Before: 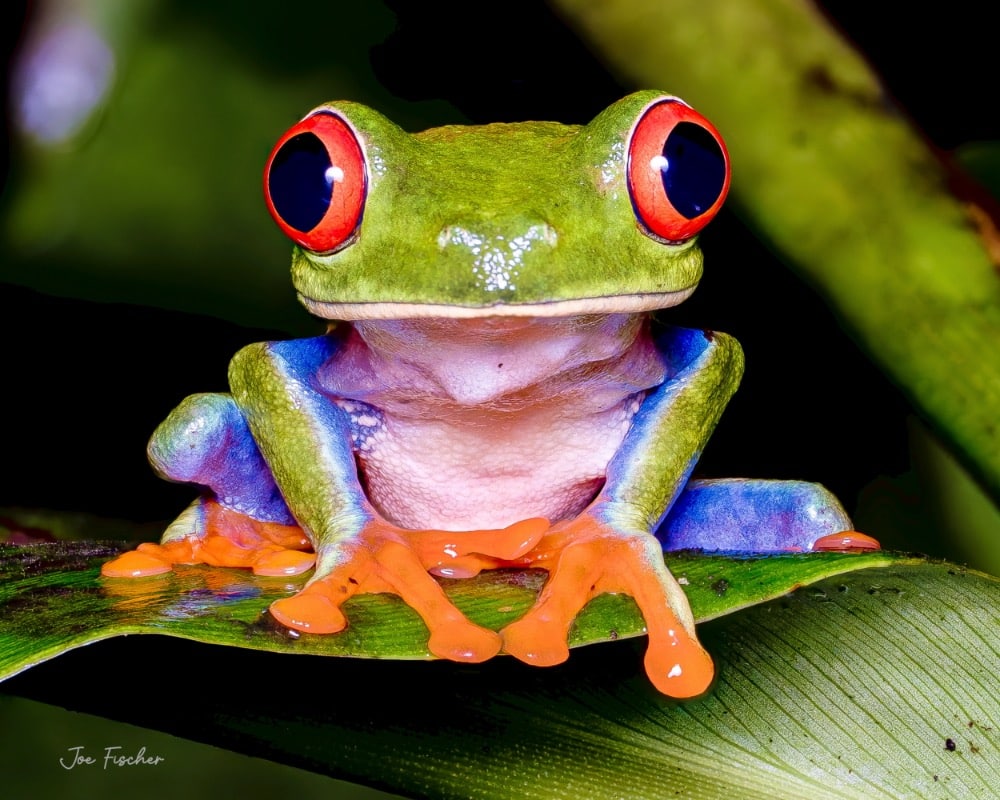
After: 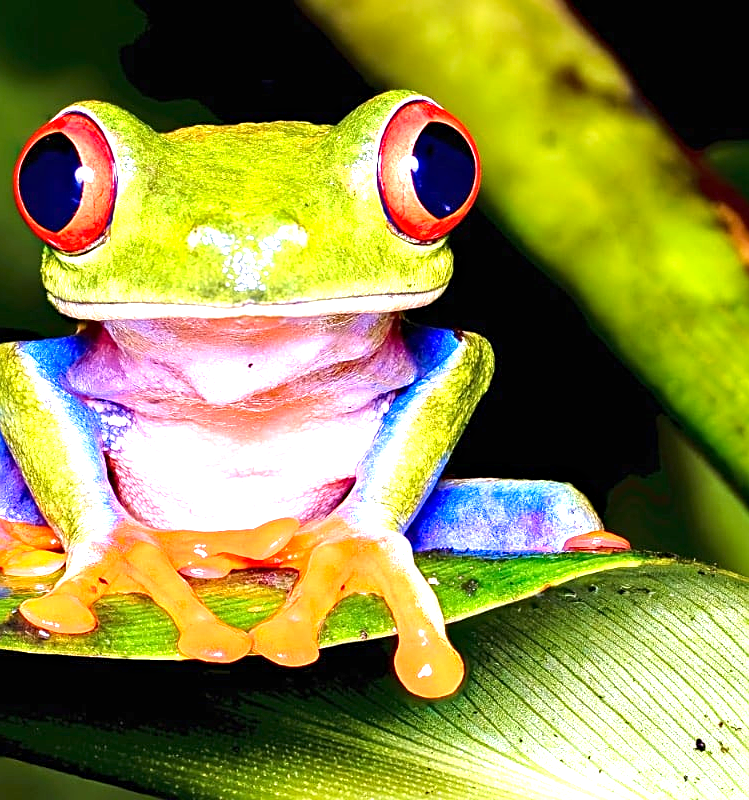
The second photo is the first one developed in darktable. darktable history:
sharpen: on, module defaults
crop and rotate: left 25.057%
shadows and highlights: radius 335.81, shadows 63.51, highlights 4.06, compress 88.02%, soften with gaussian
exposure: black level correction 0, exposure 1.459 EV, compensate highlight preservation false
haze removal: compatibility mode true, adaptive false
